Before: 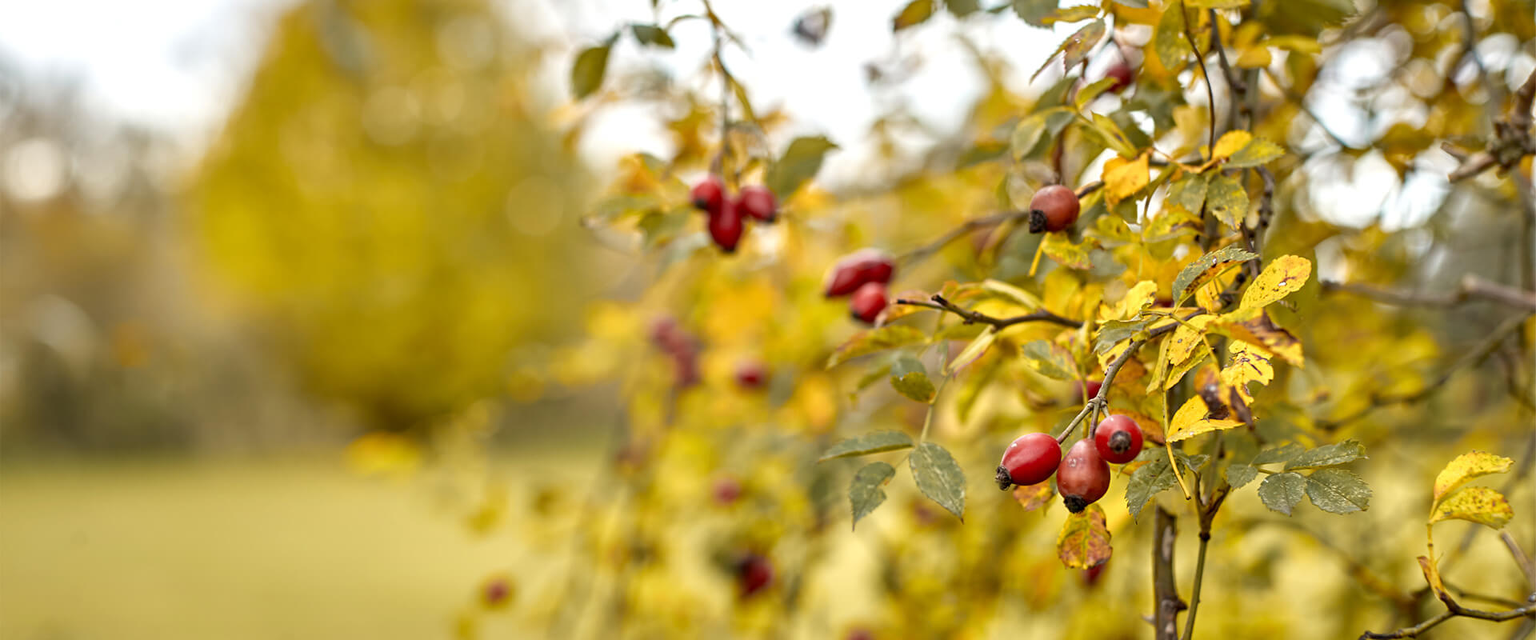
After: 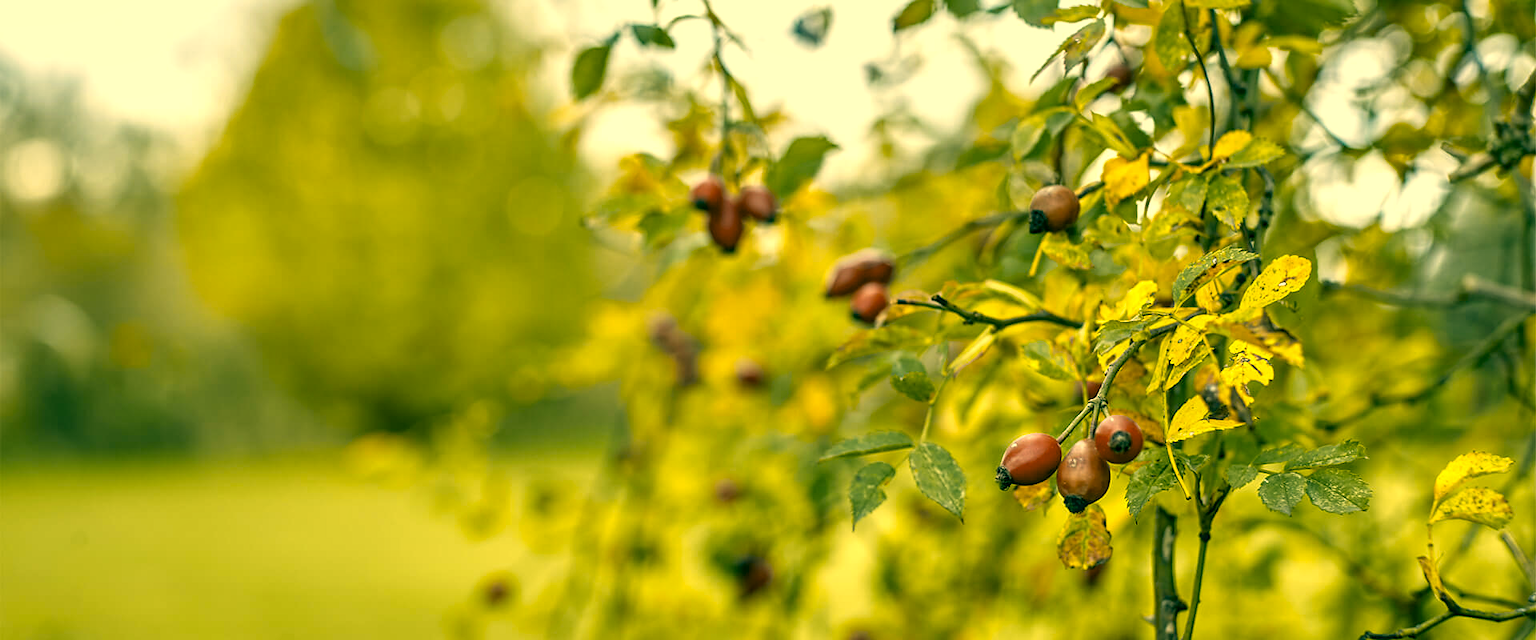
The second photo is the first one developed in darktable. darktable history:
color correction: highlights a* 1.83, highlights b* 34.02, shadows a* -36.68, shadows b* -5.48
sharpen: radius 1, threshold 1
local contrast: on, module defaults
